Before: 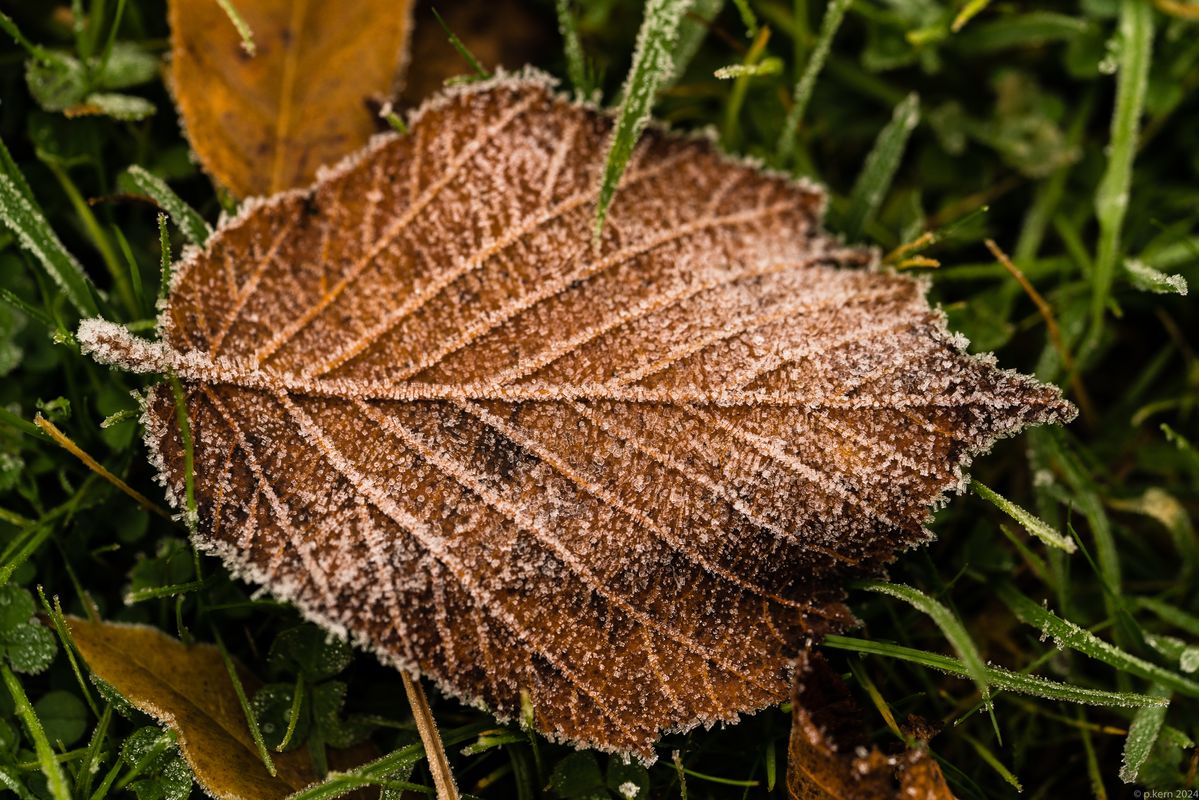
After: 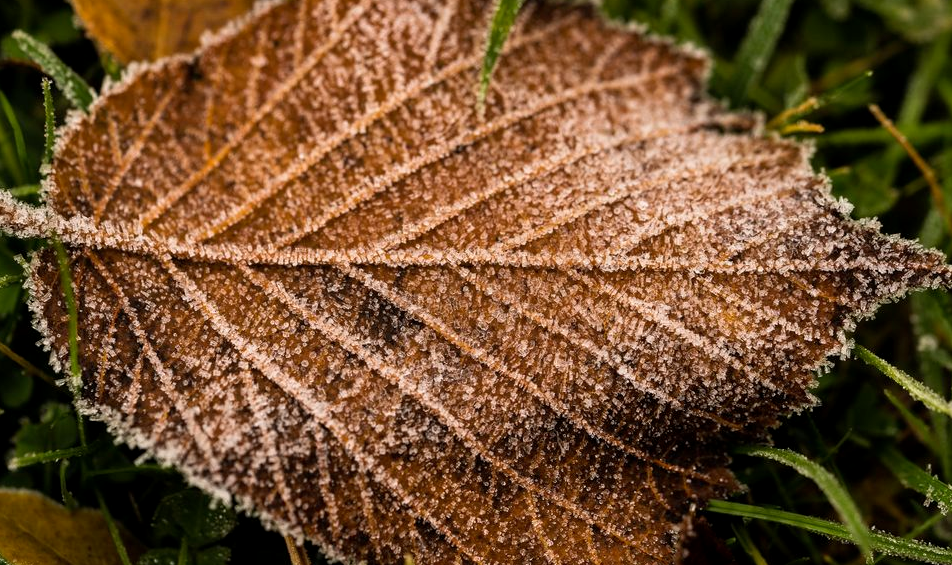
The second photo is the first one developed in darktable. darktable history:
exposure: black level correction 0.002, compensate highlight preservation false
crop: left 9.712%, top 16.928%, right 10.845%, bottom 12.332%
